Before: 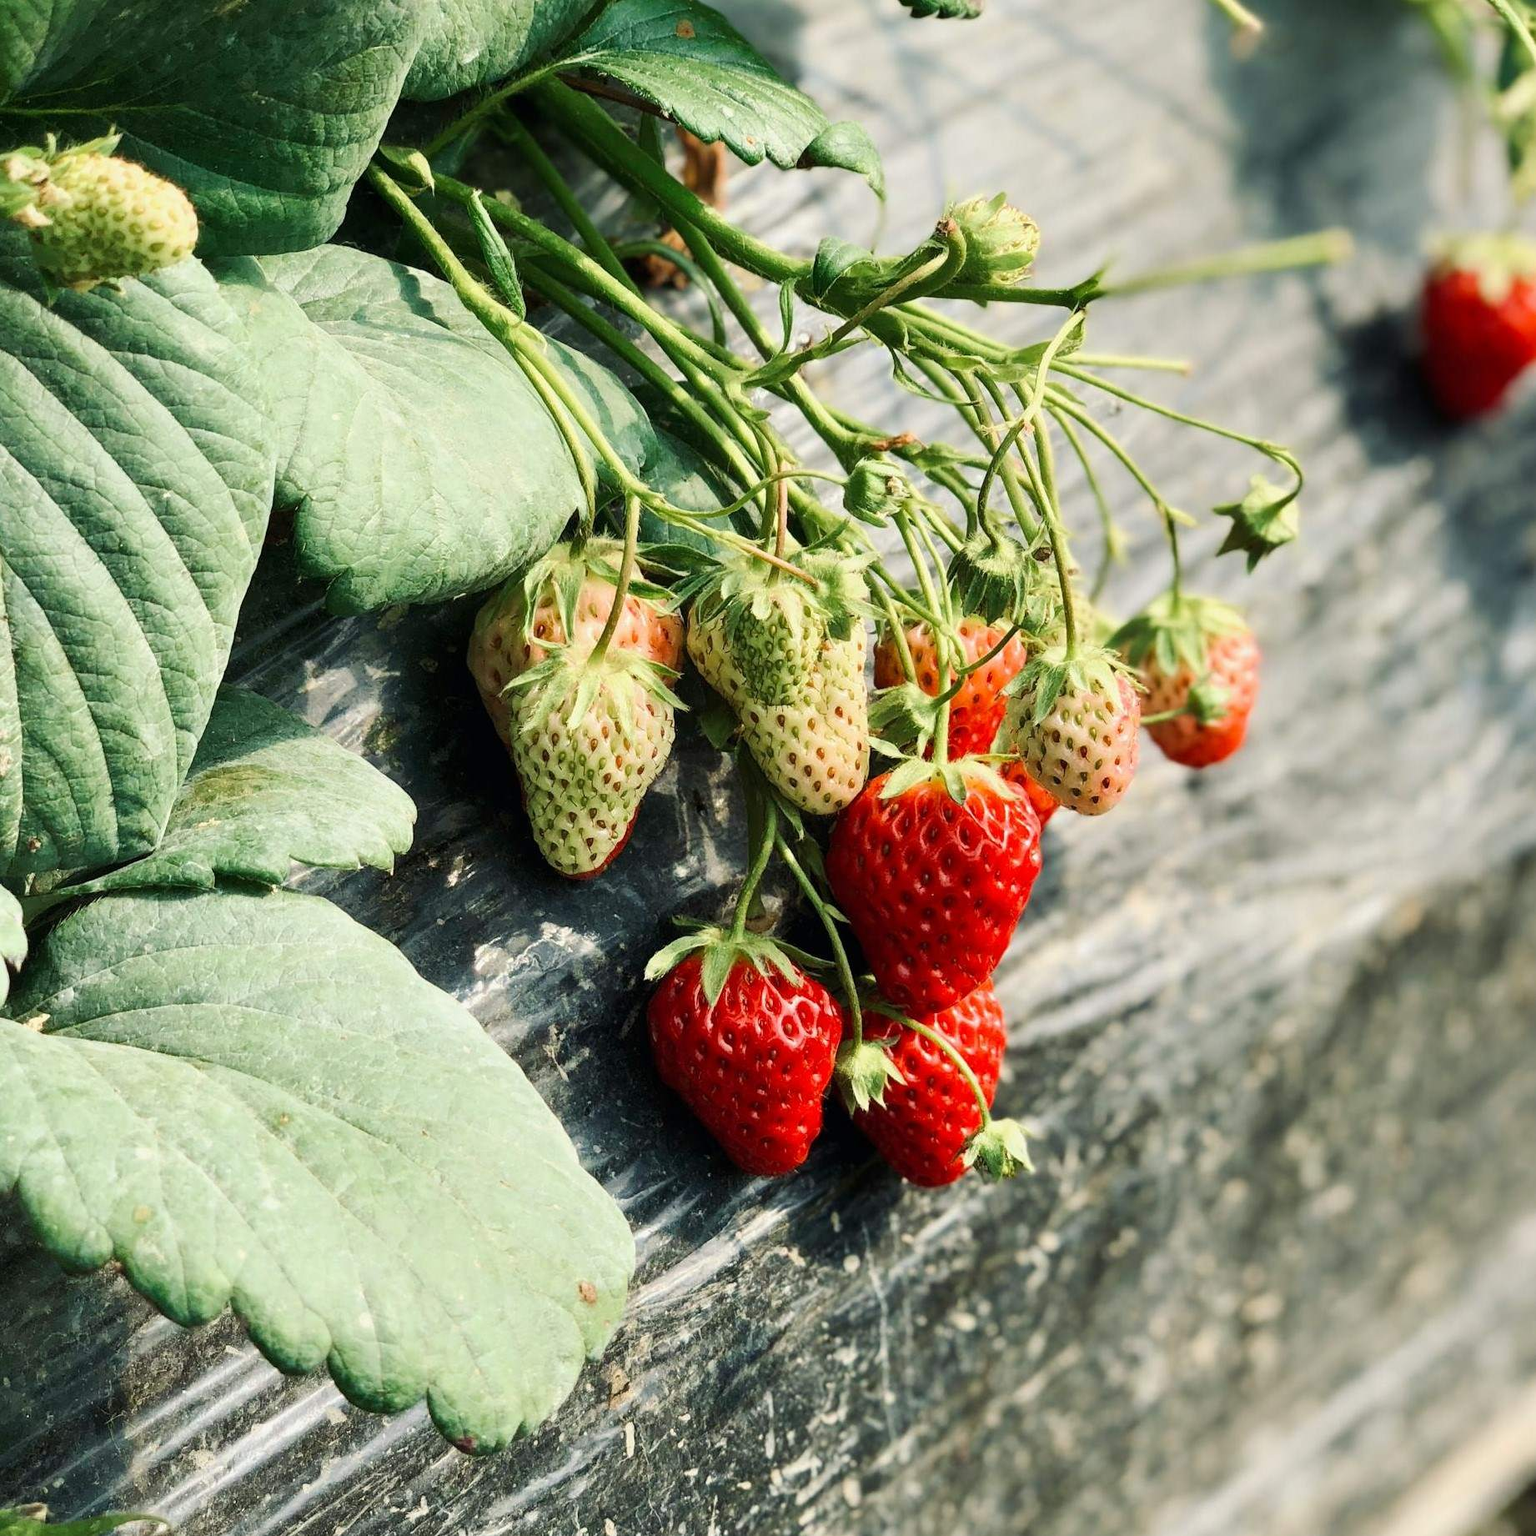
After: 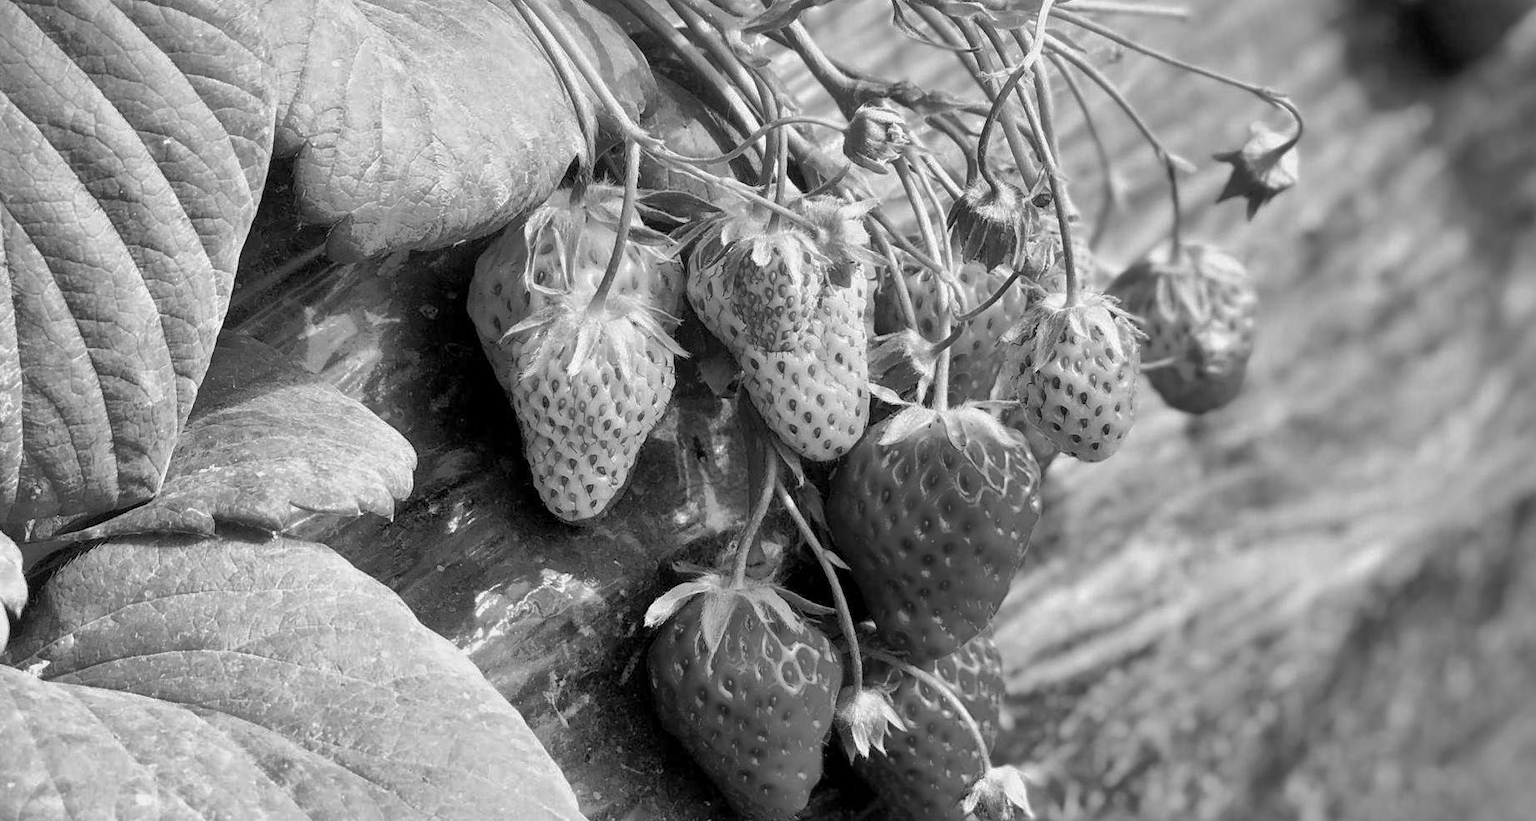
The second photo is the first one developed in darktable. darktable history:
color correction: highlights a* 0.816, highlights b* 2.78, saturation 1.1
exposure: black level correction 0.001, exposure 0.191 EV, compensate highlight preservation false
monochrome: a 32, b 64, size 2.3
crop and rotate: top 23.043%, bottom 23.437%
rgb levels: preserve colors max RGB
color zones: curves: ch1 [(0, 0.455) (0.063, 0.455) (0.286, 0.495) (0.429, 0.5) (0.571, 0.5) (0.714, 0.5) (0.857, 0.5) (1, 0.455)]; ch2 [(0, 0.532) (0.063, 0.521) (0.233, 0.447) (0.429, 0.489) (0.571, 0.5) (0.714, 0.5) (0.857, 0.5) (1, 0.532)]
white balance: red 0.766, blue 1.537
shadows and highlights: shadows 60, highlights -60
